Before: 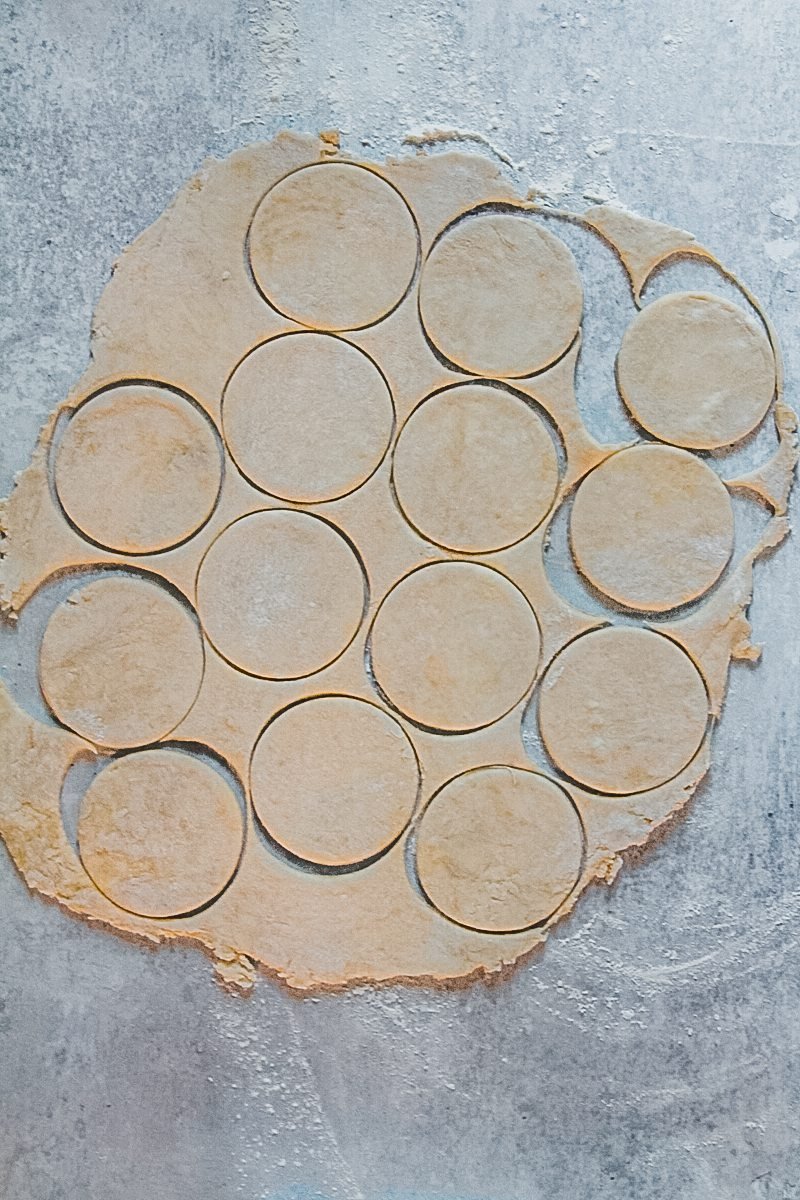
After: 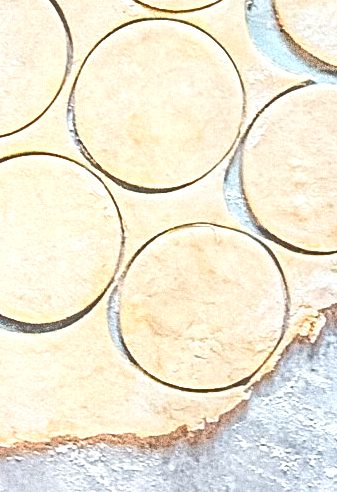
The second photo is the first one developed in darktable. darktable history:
tone equalizer: -8 EV 1 EV, -7 EV 1 EV, -6 EV 1 EV, -5 EV 1 EV, -4 EV 1 EV, -3 EV 0.75 EV, -2 EV 0.5 EV, -1 EV 0.25 EV
exposure: black level correction 0, exposure 1.1 EV, compensate exposure bias true, compensate highlight preservation false
crop: left 37.221%, top 45.169%, right 20.63%, bottom 13.777%
